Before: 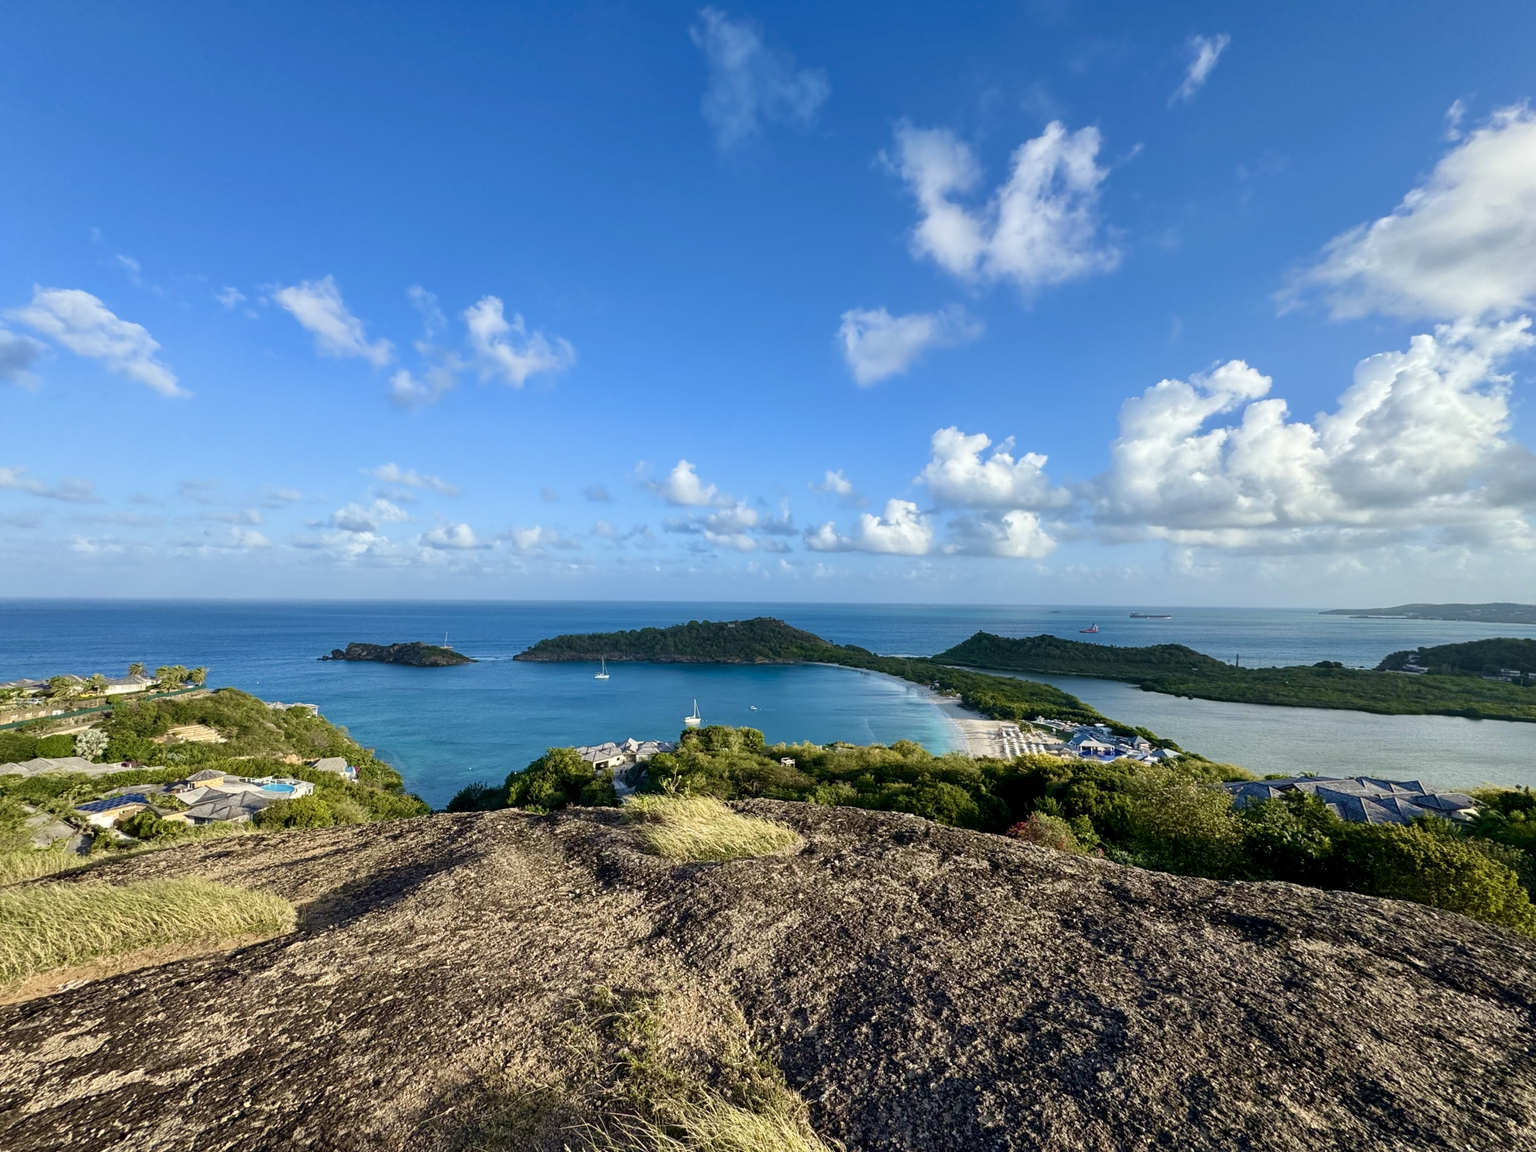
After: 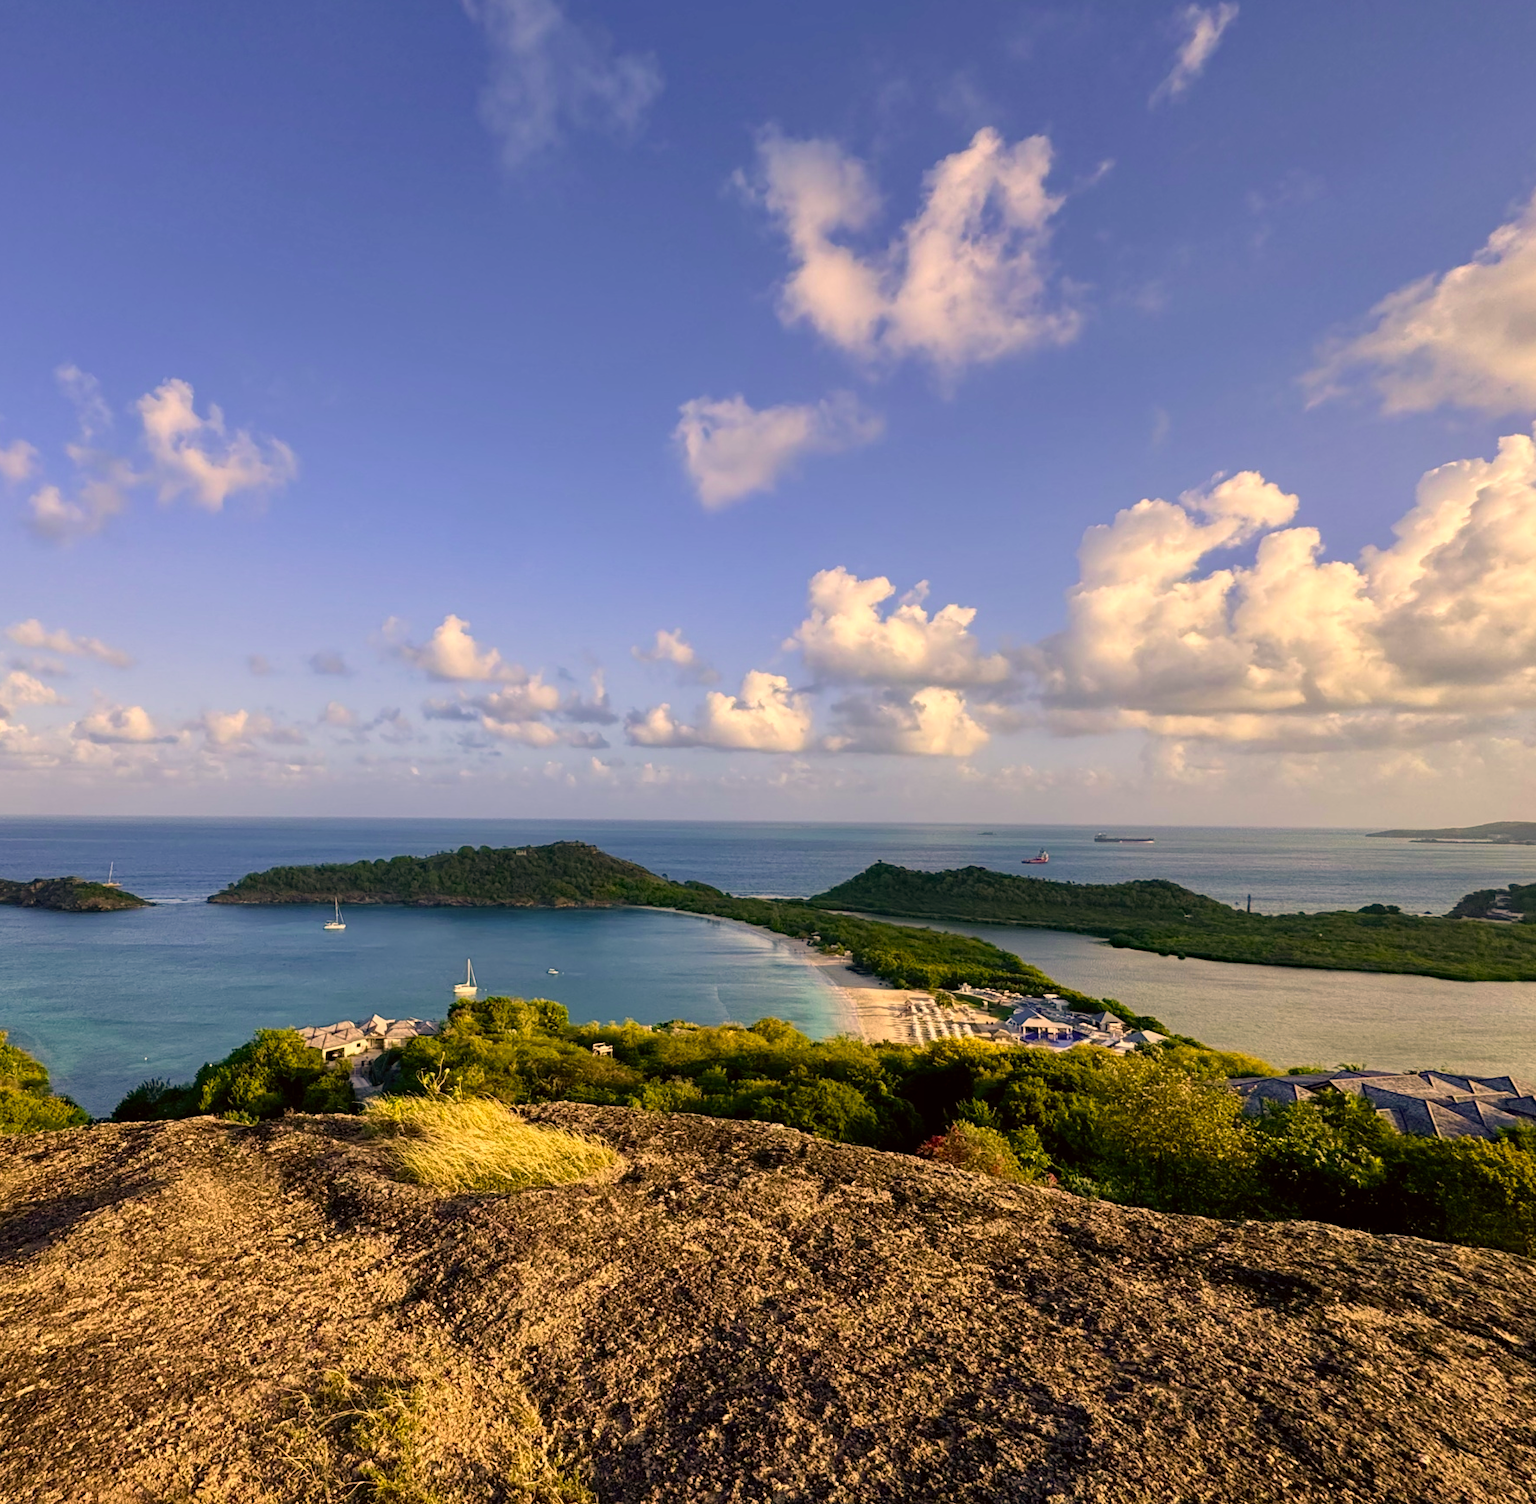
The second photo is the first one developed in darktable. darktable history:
crop and rotate: left 24.034%, top 2.838%, right 6.406%, bottom 6.299%
haze removal: compatibility mode true, adaptive false
white balance: red 1.004, blue 1.024
color correction: highlights a* 17.94, highlights b* 35.39, shadows a* 1.48, shadows b* 6.42, saturation 1.01
